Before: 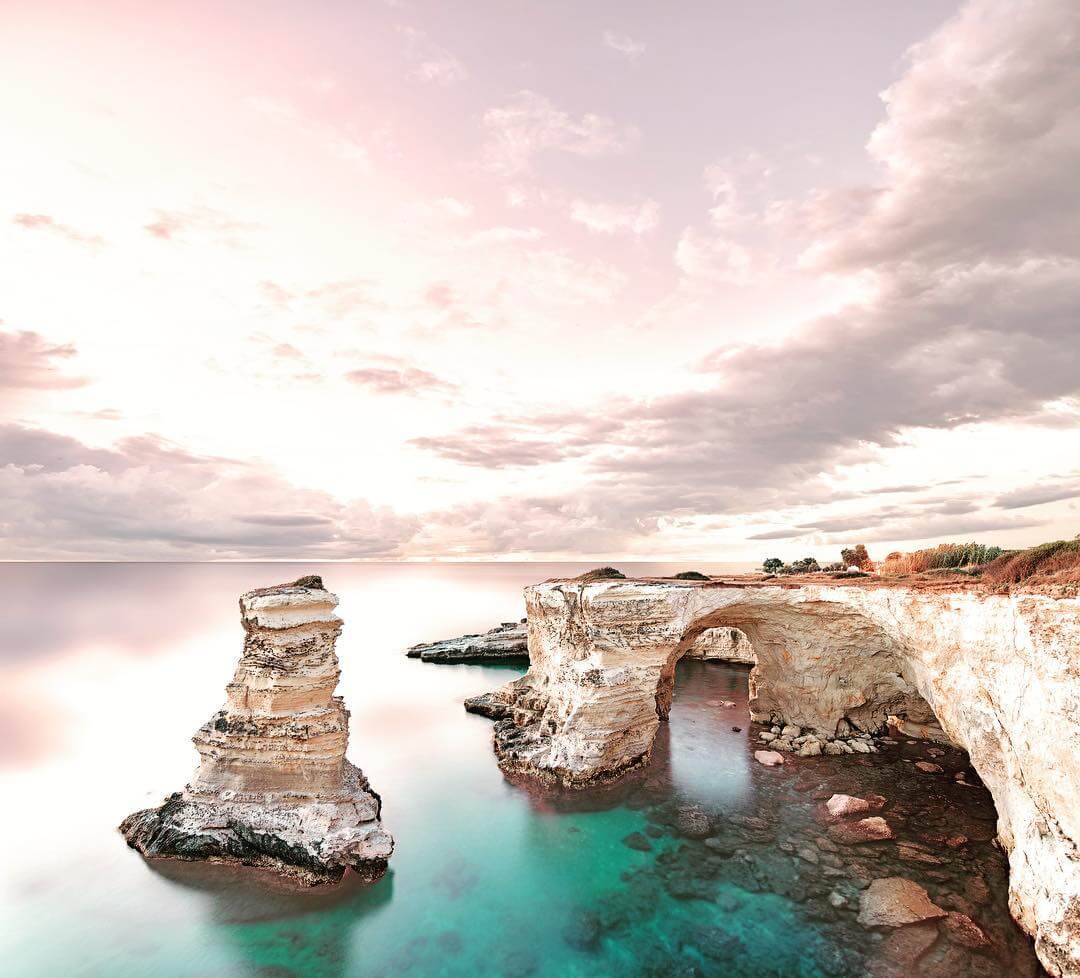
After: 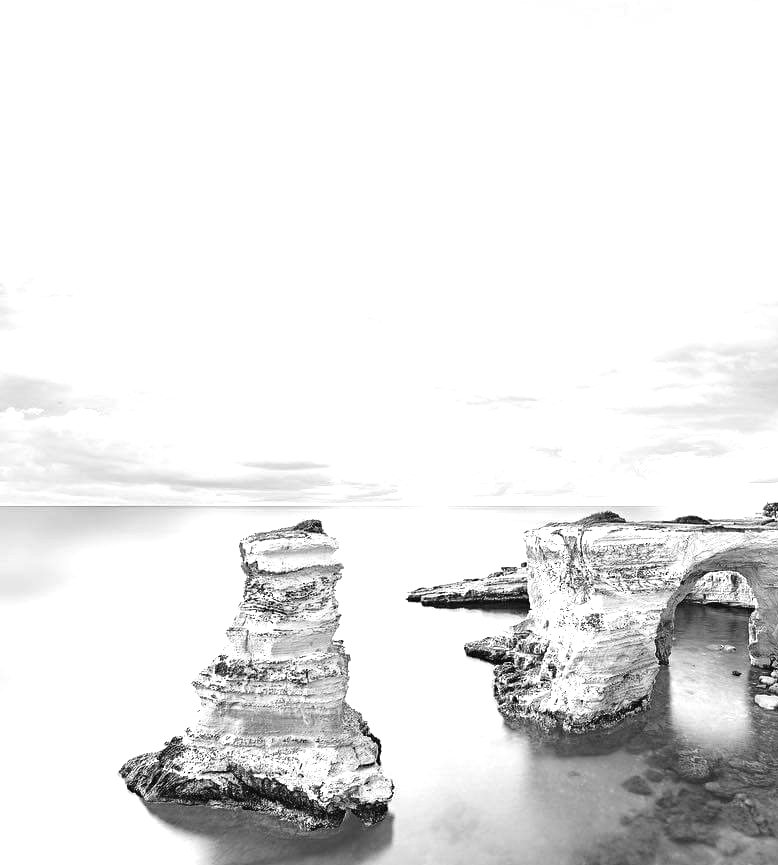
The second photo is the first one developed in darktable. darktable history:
crop: top 5.789%, right 27.871%, bottom 5.742%
exposure: black level correction 0, exposure 0.704 EV, compensate highlight preservation false
color calibration: output gray [0.267, 0.423, 0.261, 0], illuminant as shot in camera, x 0.379, y 0.396, temperature 4128.53 K
